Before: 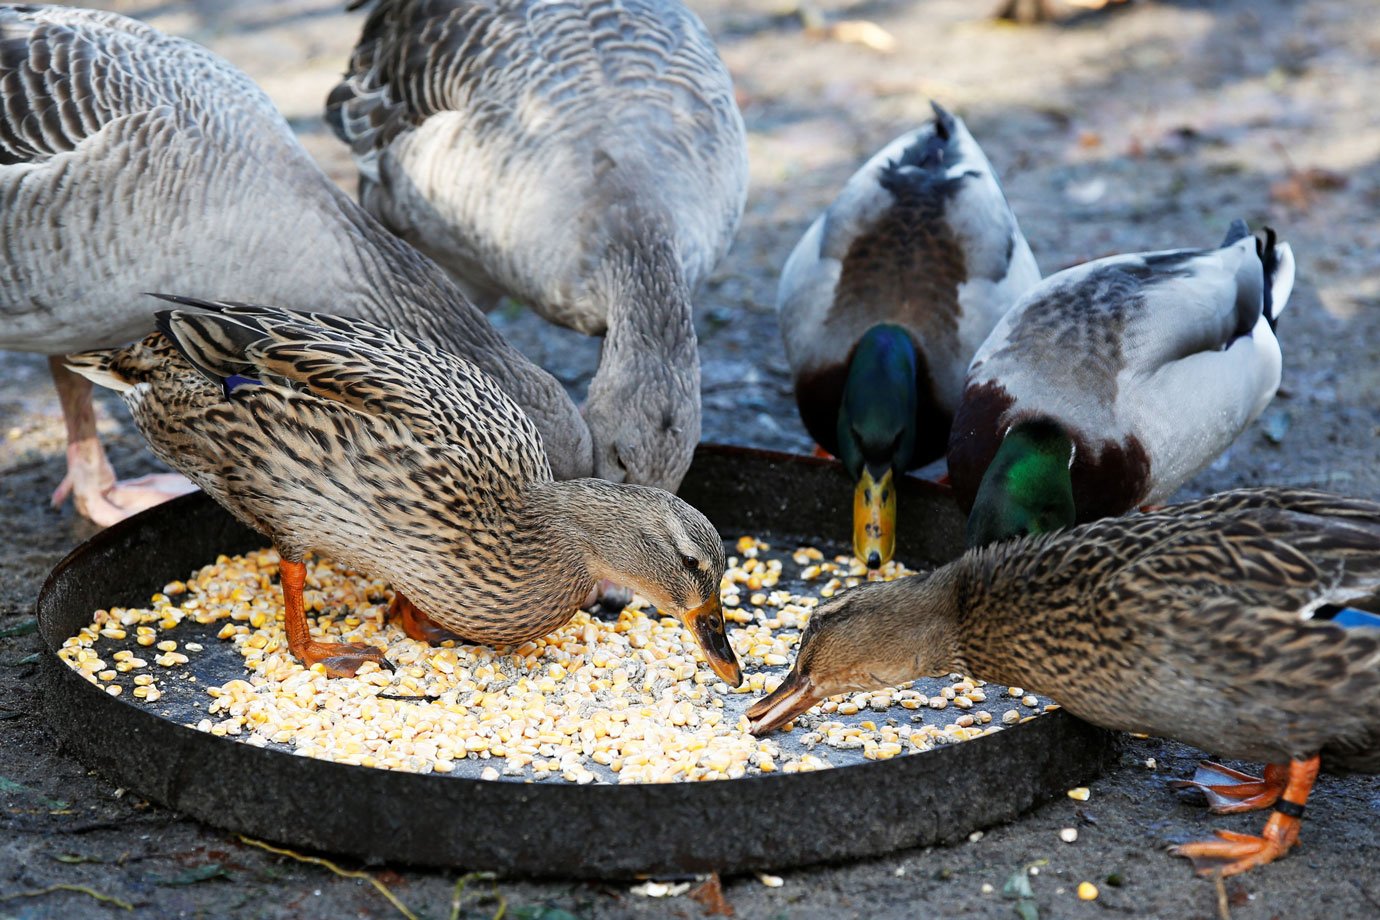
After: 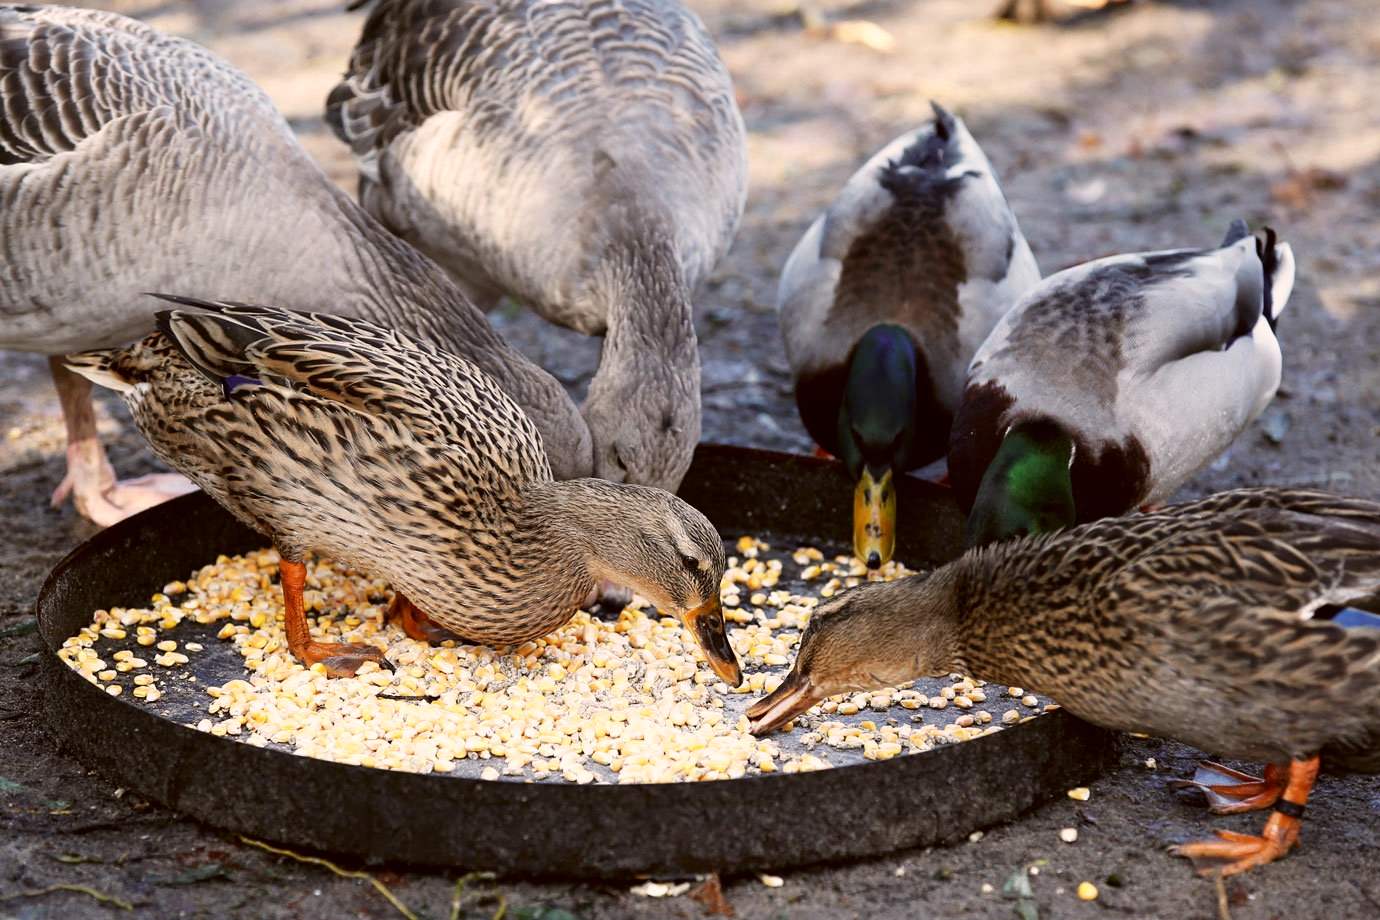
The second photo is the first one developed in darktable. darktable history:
color correction: highlights a* 6.55, highlights b* 8.19, shadows a* 5.8, shadows b* 6.9, saturation 0.903
shadows and highlights: shadows -31.75, highlights 29.29
